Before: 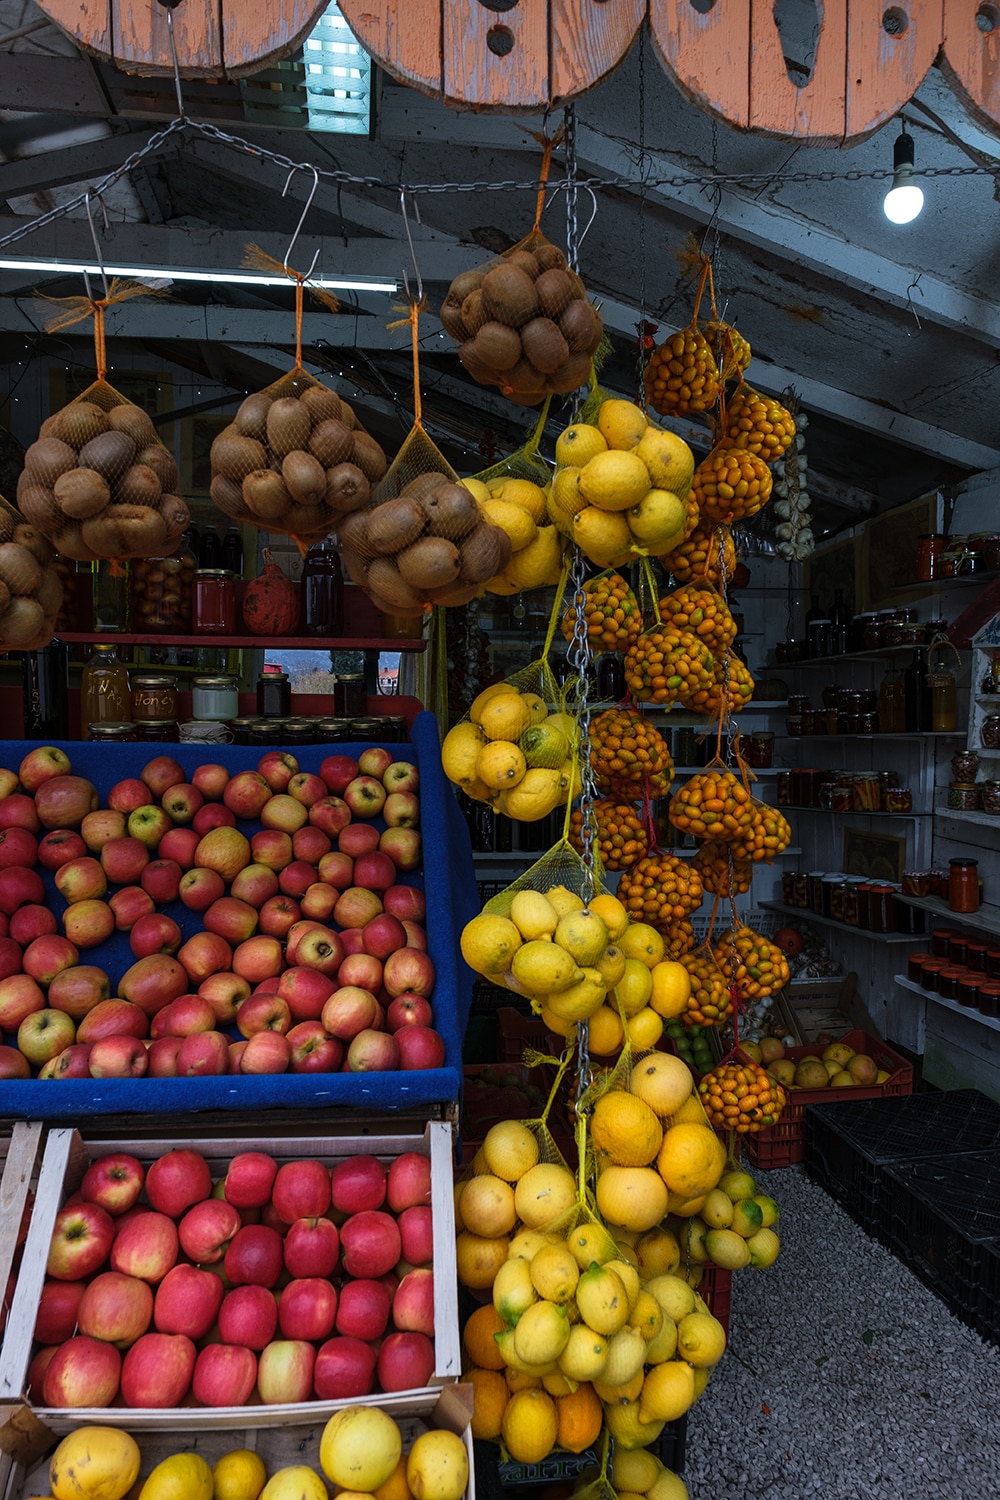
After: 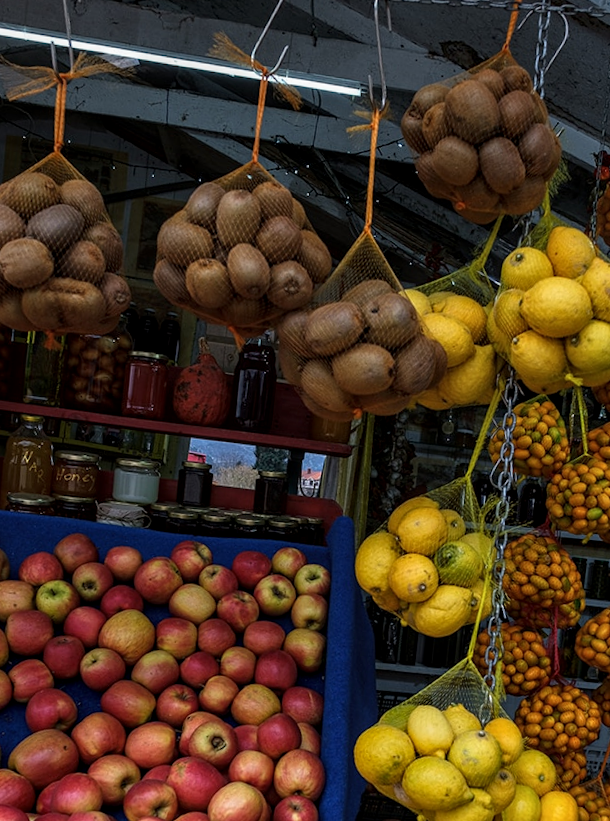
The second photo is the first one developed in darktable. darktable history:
crop and rotate: angle -6.14°, left 2.211%, top 6.687%, right 27.324%, bottom 30.08%
local contrast: on, module defaults
exposure: exposure -0.046 EV, compensate exposure bias true, compensate highlight preservation false
